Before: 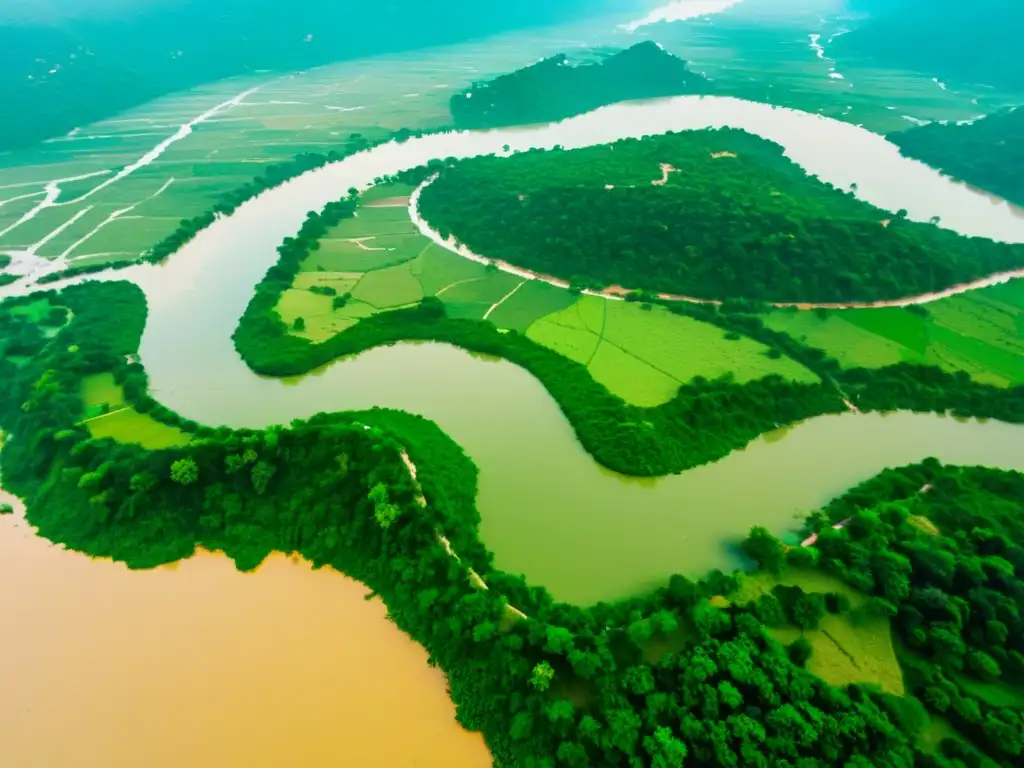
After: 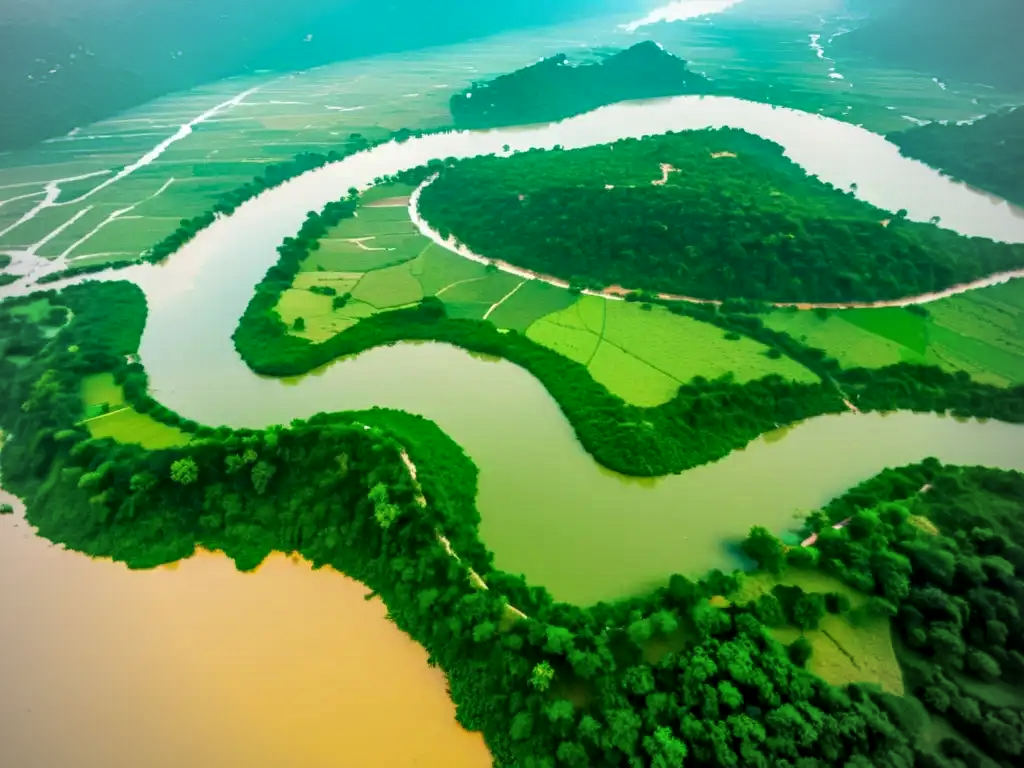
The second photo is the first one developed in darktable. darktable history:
local contrast: on, module defaults
vignetting: on, module defaults
